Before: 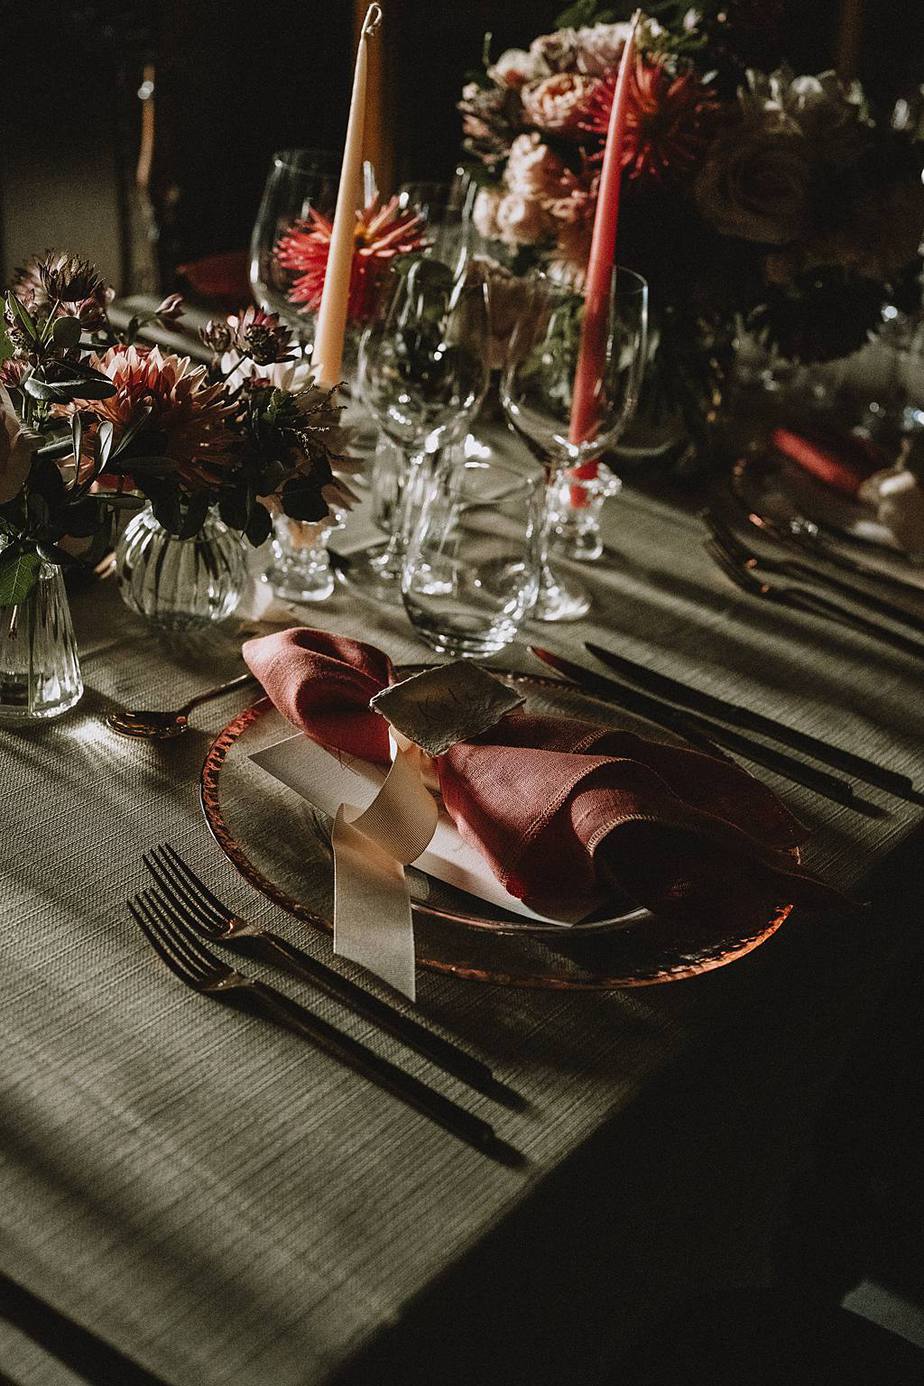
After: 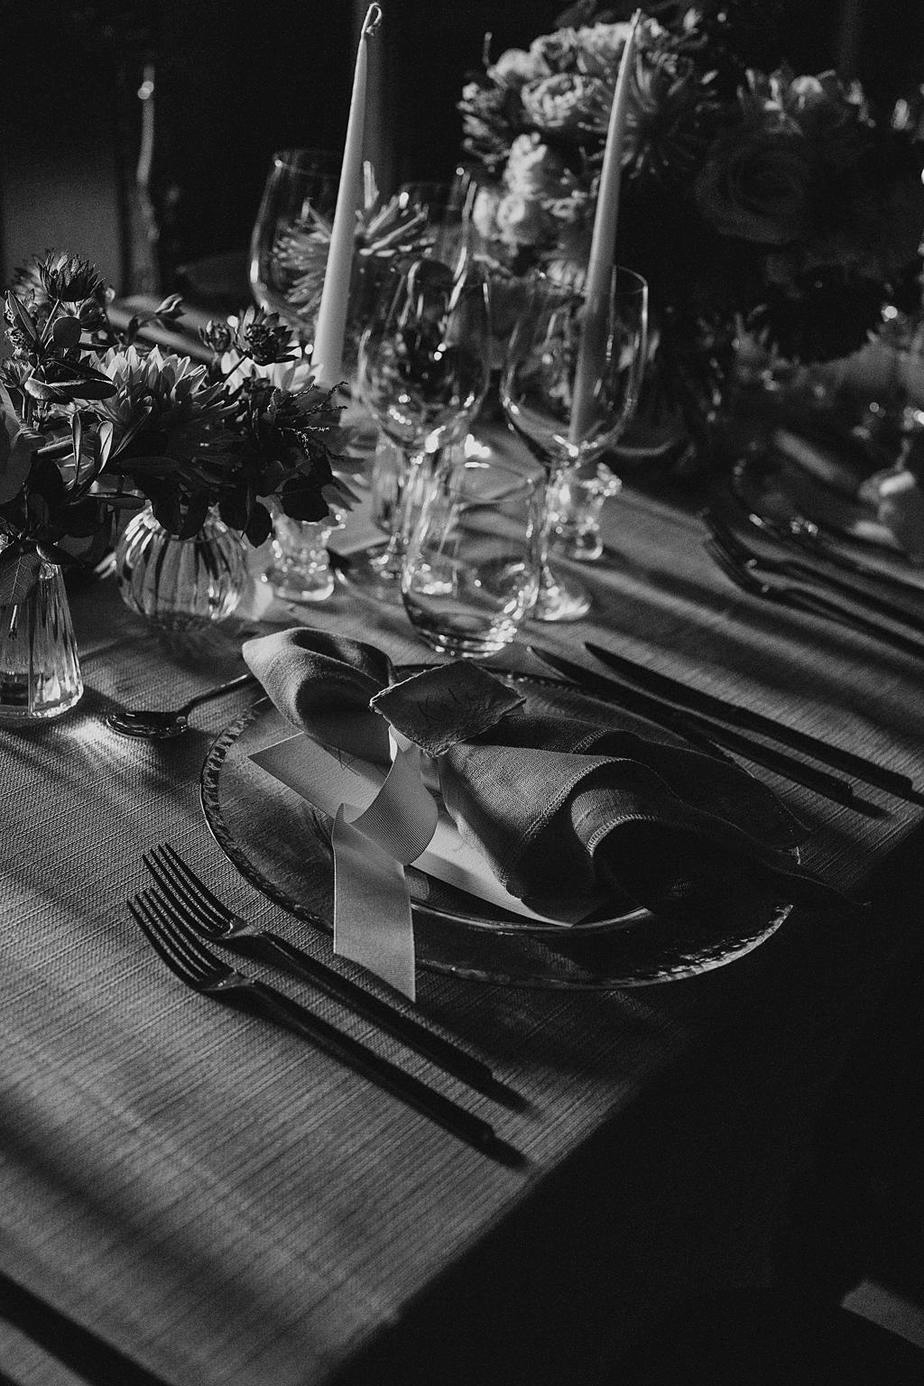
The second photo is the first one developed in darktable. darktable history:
base curve: preserve colors none
monochrome: a 14.95, b -89.96
